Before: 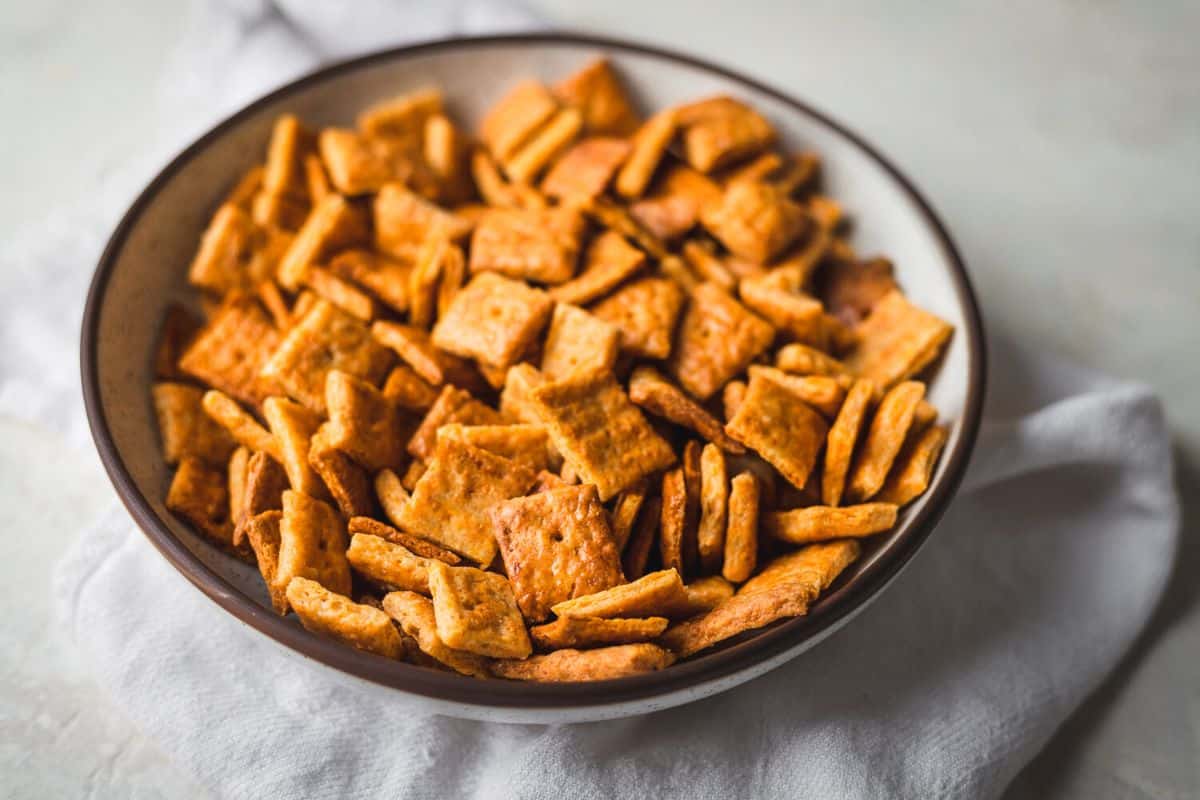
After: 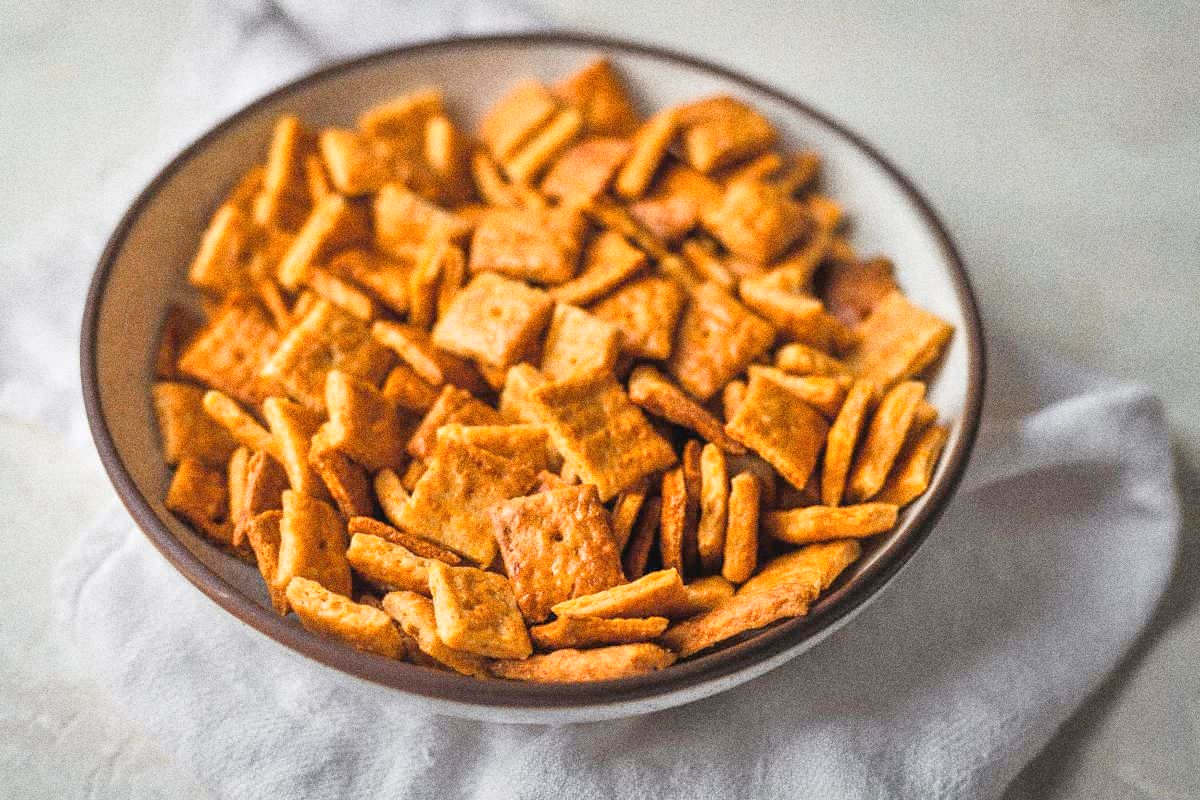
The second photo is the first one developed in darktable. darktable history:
grain: strength 49.07%
tone equalizer: -7 EV 0.15 EV, -6 EV 0.6 EV, -5 EV 1.15 EV, -4 EV 1.33 EV, -3 EV 1.15 EV, -2 EV 0.6 EV, -1 EV 0.15 EV, mask exposure compensation -0.5 EV
